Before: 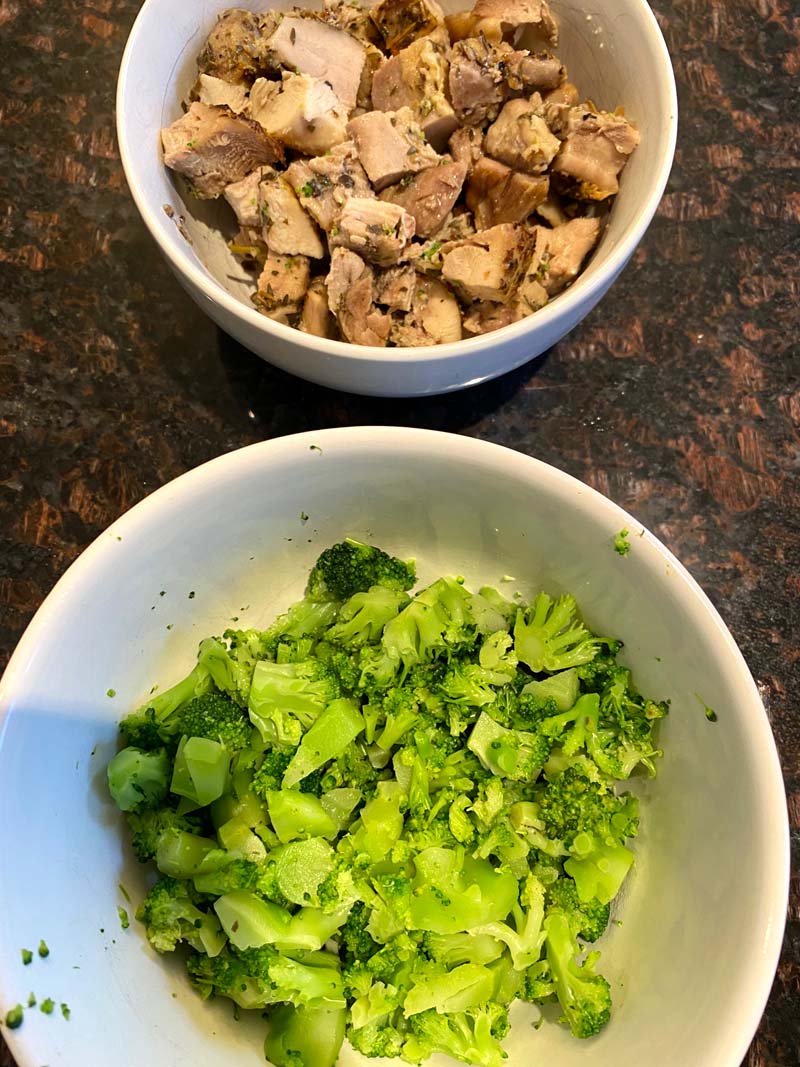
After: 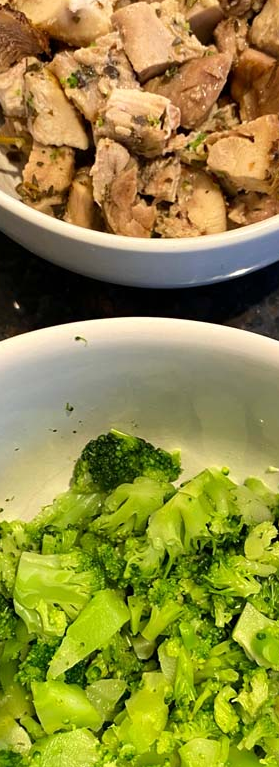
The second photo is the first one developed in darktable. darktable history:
crop and rotate: left 29.504%, top 10.296%, right 35.508%, bottom 17.775%
